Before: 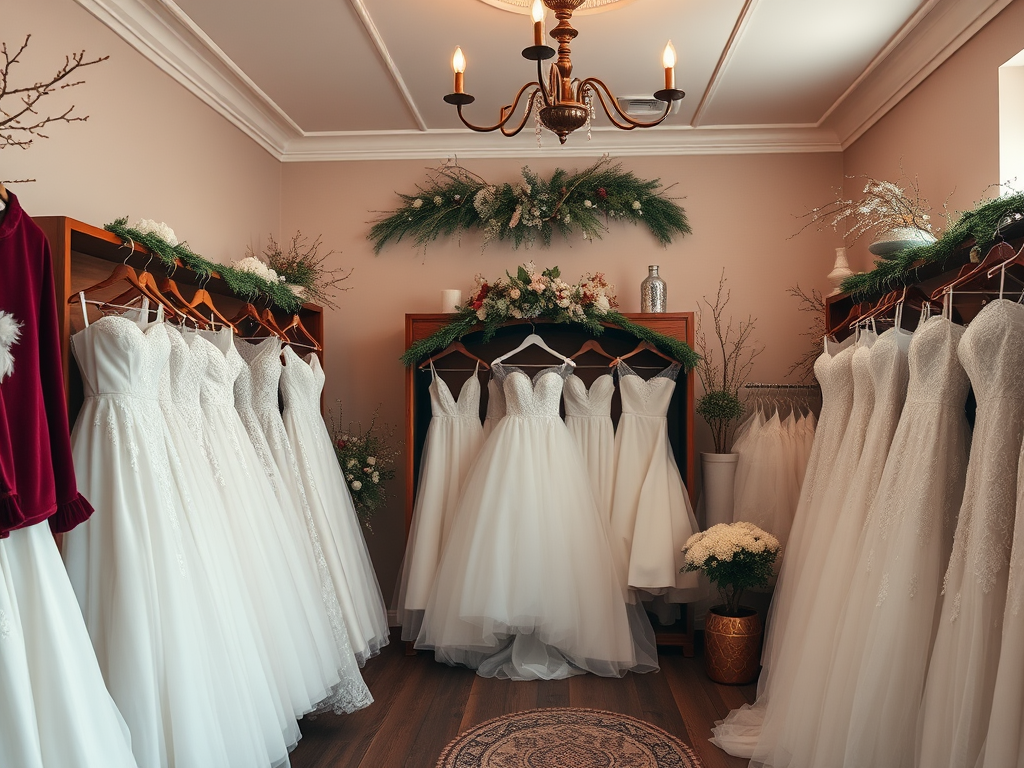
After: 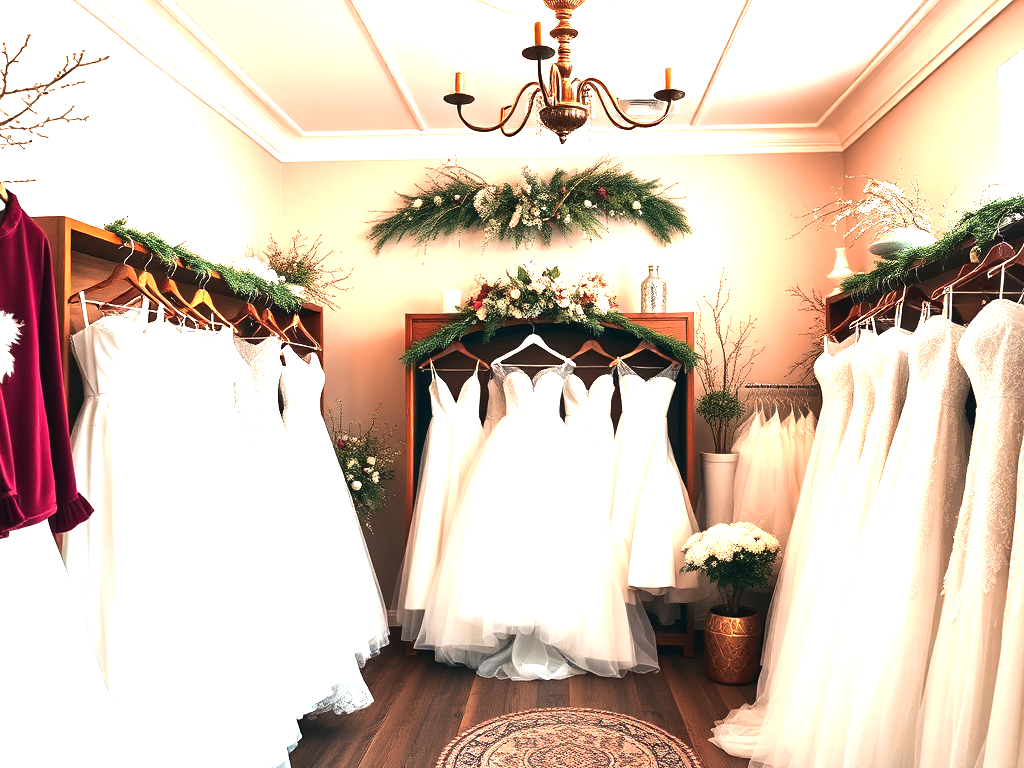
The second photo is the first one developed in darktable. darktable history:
velvia: on, module defaults
exposure: black level correction 0, exposure 1.5 EV, compensate highlight preservation false
tone equalizer: -8 EV -0.75 EV, -7 EV -0.7 EV, -6 EV -0.6 EV, -5 EV -0.4 EV, -3 EV 0.4 EV, -2 EV 0.6 EV, -1 EV 0.7 EV, +0 EV 0.75 EV, edges refinement/feathering 500, mask exposure compensation -1.57 EV, preserve details no
